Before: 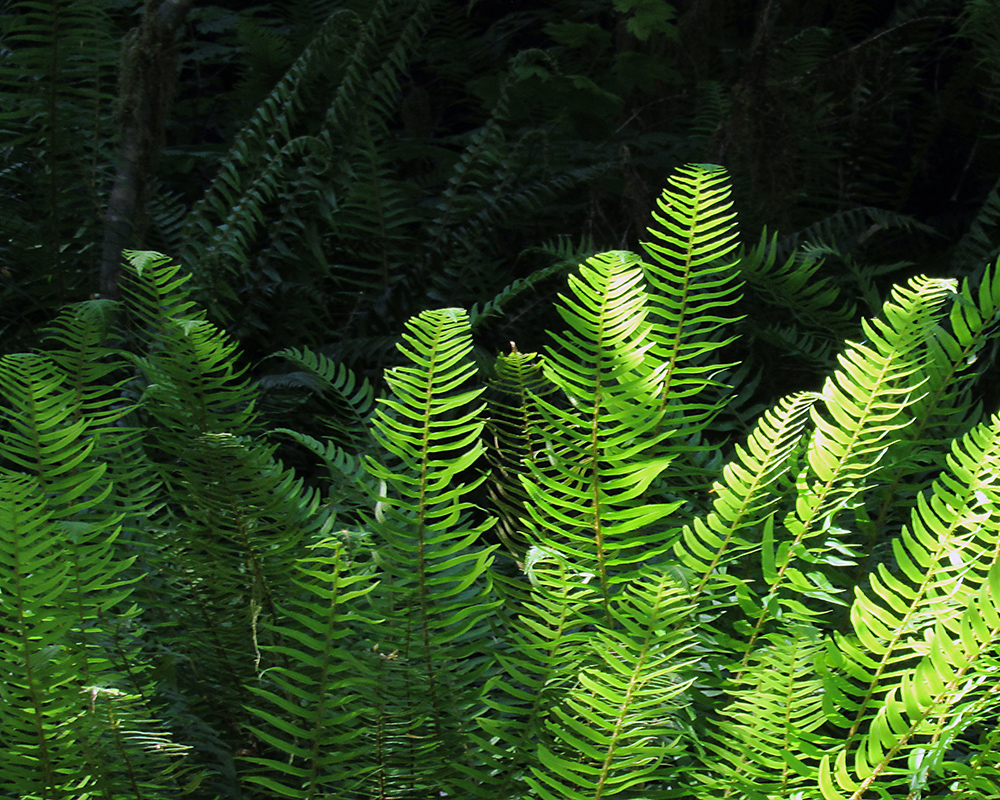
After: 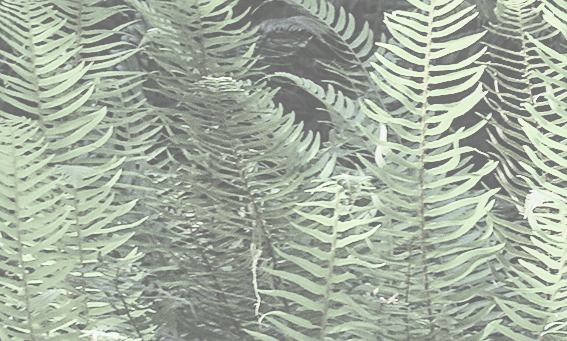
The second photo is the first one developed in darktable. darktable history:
crop: top 44.618%, right 43.286%, bottom 12.714%
sharpen: on, module defaults
contrast brightness saturation: contrast -0.304, brightness 0.749, saturation -0.762
color balance rgb: shadows lift › luminance -20.071%, power › hue 75.16°, perceptual saturation grading › global saturation 0.828%, perceptual saturation grading › highlights -31.81%, perceptual saturation grading › mid-tones 5.661%, perceptual saturation grading › shadows 18.444%, perceptual brilliance grading › global brilliance 1.956%, perceptual brilliance grading › highlights -3.937%
base curve: curves: ch0 [(0, 0) (0.028, 0.03) (0.121, 0.232) (0.46, 0.748) (0.859, 0.968) (1, 1)]
exposure: black level correction 0.001, exposure 0.499 EV, compensate exposure bias true, compensate highlight preservation false
local contrast: on, module defaults
